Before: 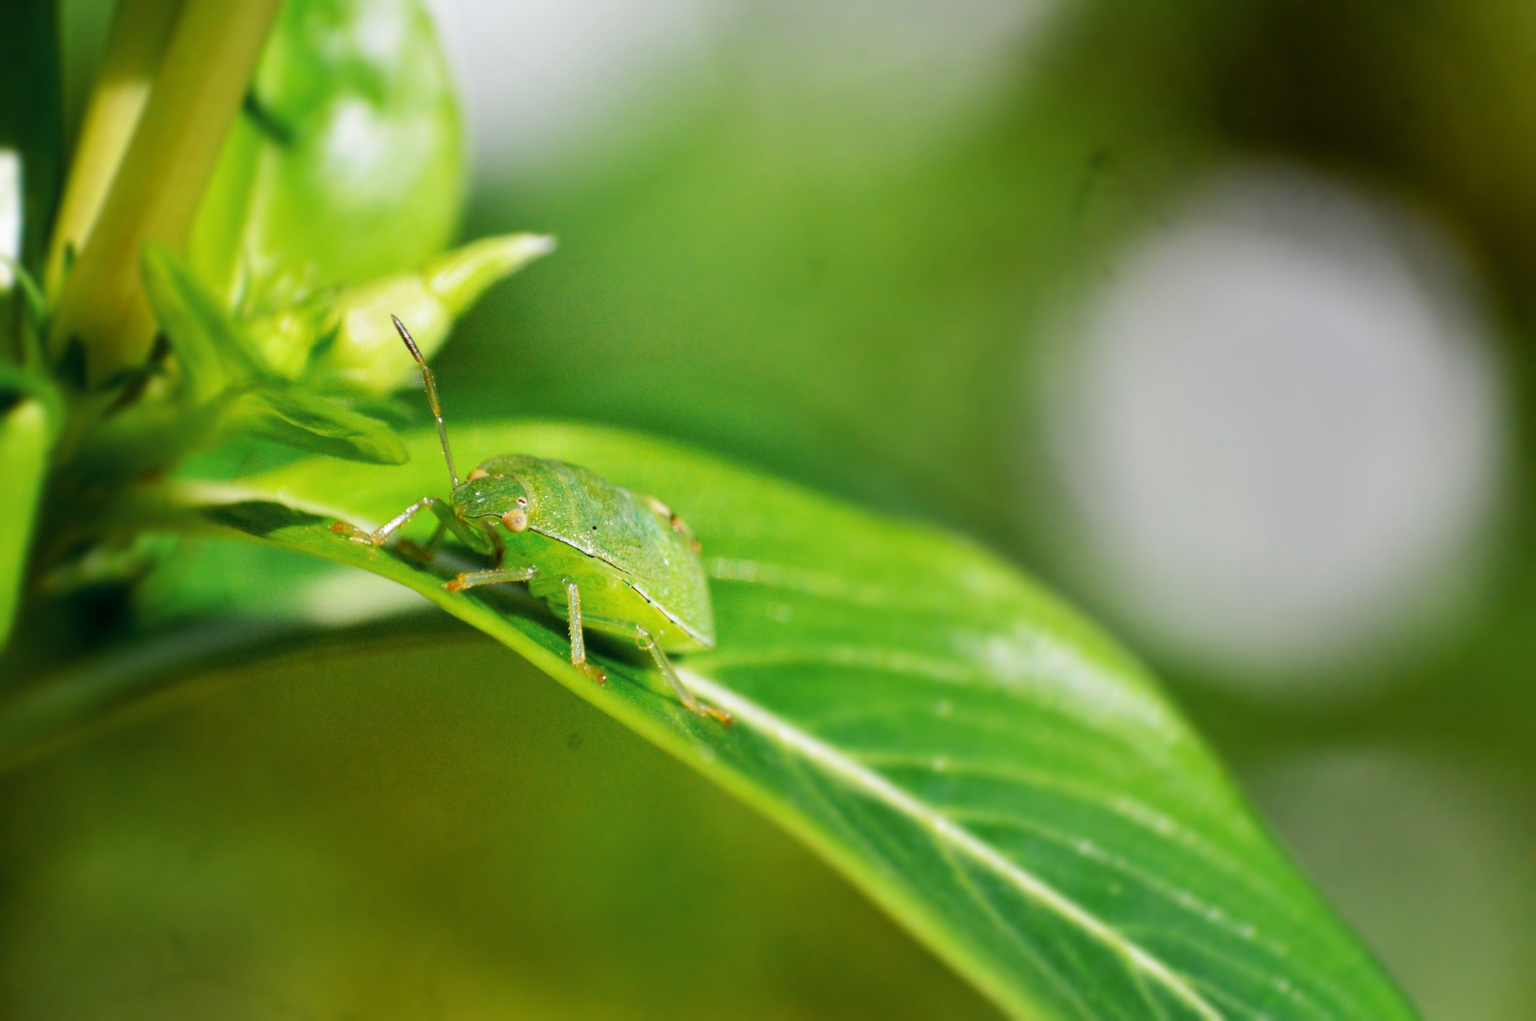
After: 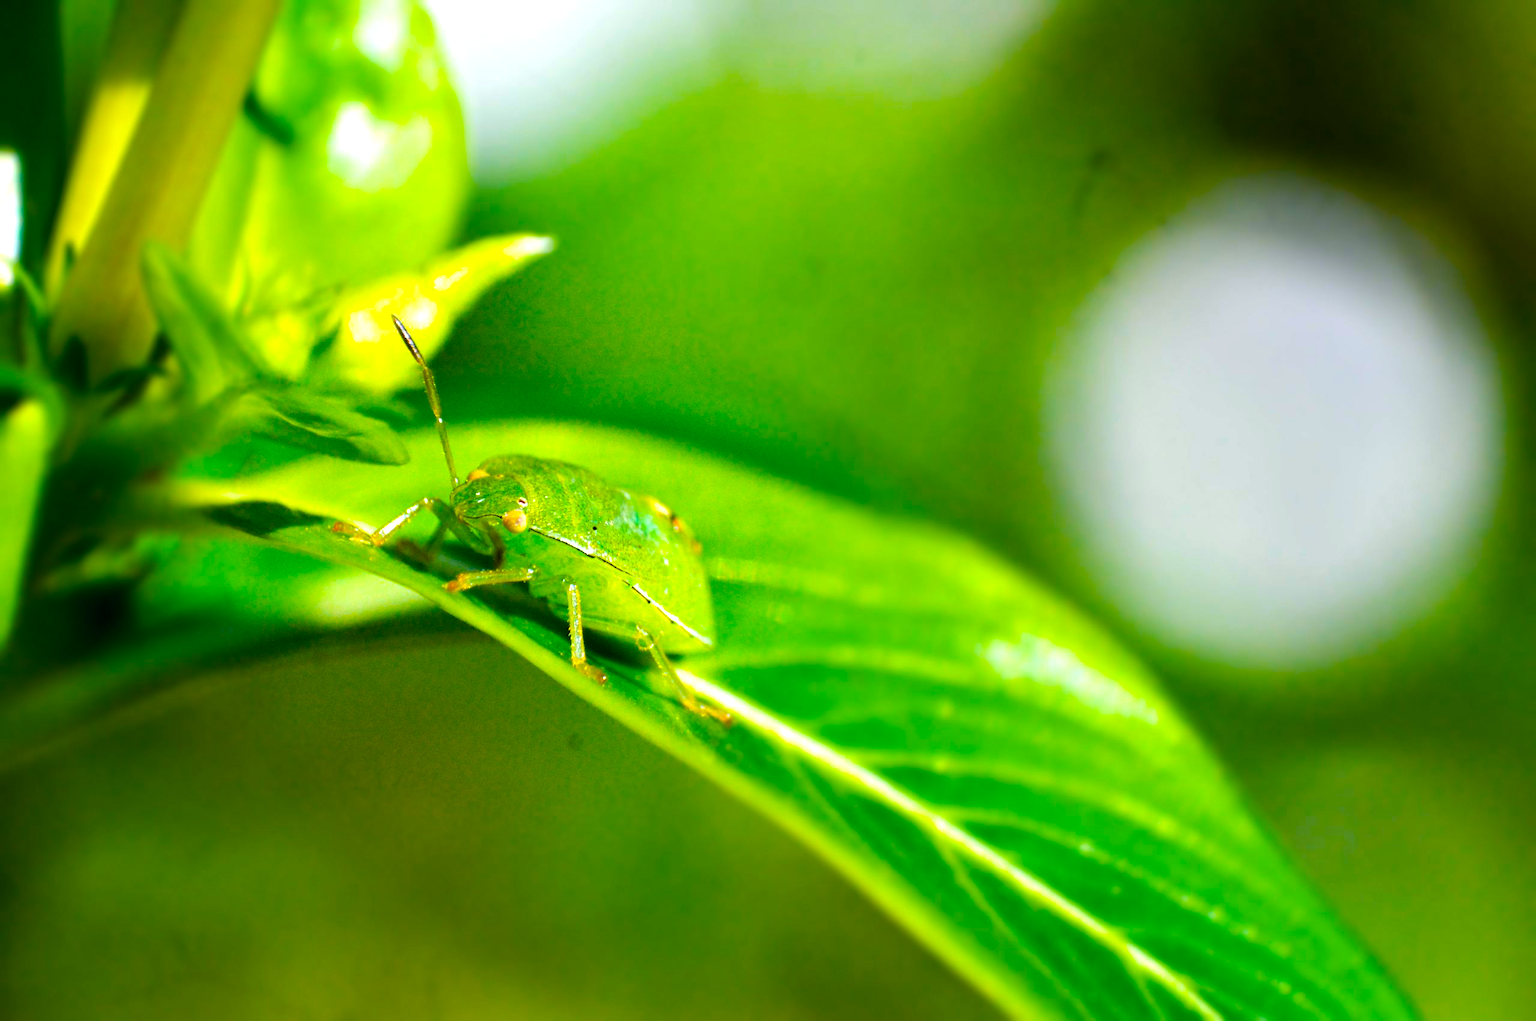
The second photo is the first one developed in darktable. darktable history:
color balance rgb: power › luminance -7.793%, power › chroma 1.086%, power › hue 217.79°, linear chroma grading › global chroma 14.426%, perceptual saturation grading › global saturation 24.909%, perceptual brilliance grading › global brilliance 17.94%, global vibrance 50.311%
